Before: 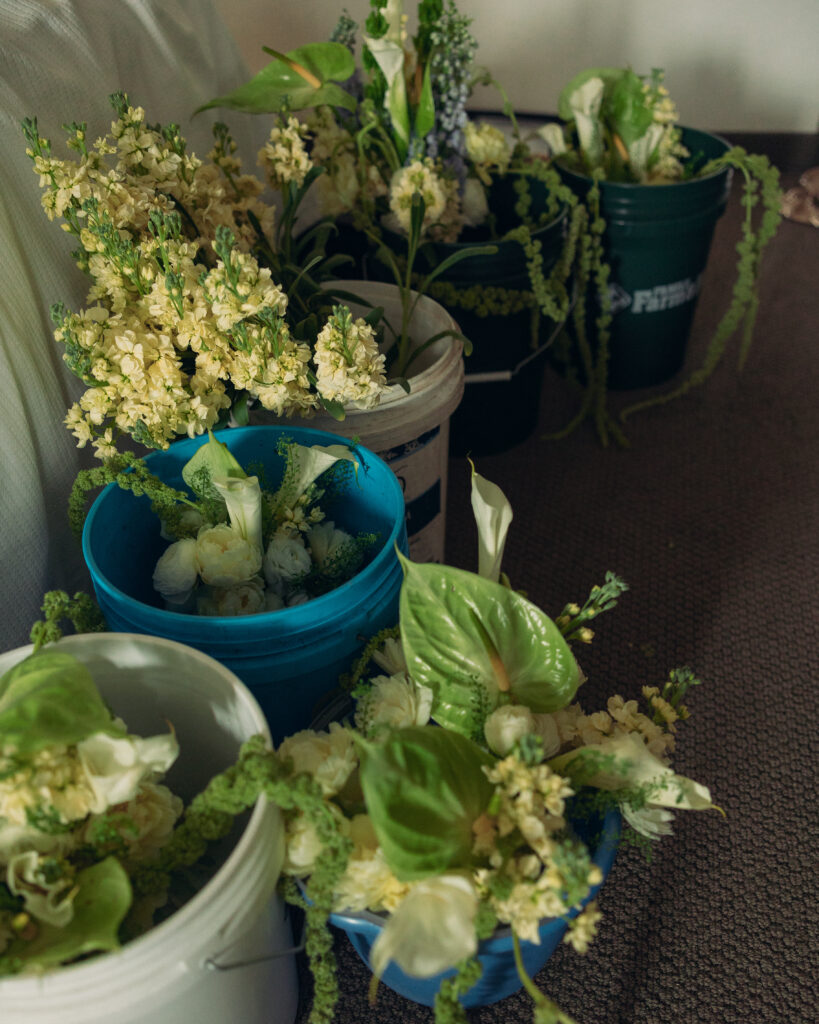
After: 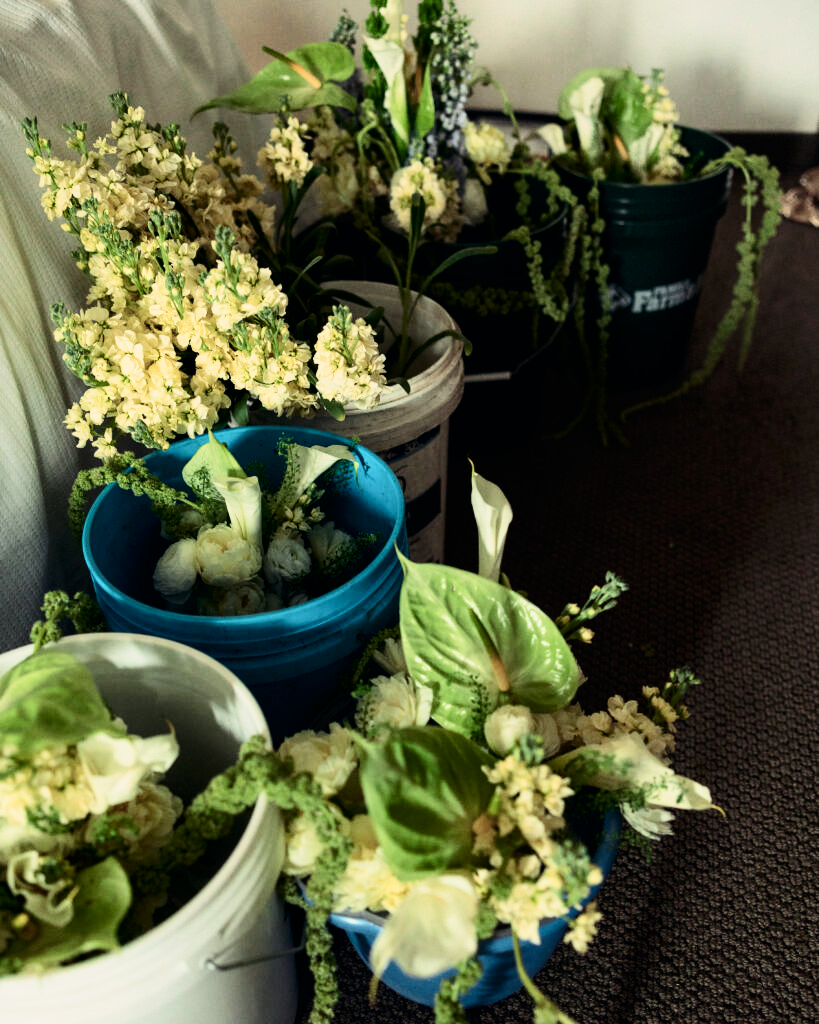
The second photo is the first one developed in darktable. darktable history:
filmic rgb: black relative exposure -7.75 EV, white relative exposure 4.4 EV, threshold 3 EV, hardness 3.76, latitude 50%, contrast 1.1, color science v5 (2021), contrast in shadows safe, contrast in highlights safe, enable highlight reconstruction true
exposure: exposure 0.766 EV, compensate highlight preservation false
contrast brightness saturation: contrast 0.28
